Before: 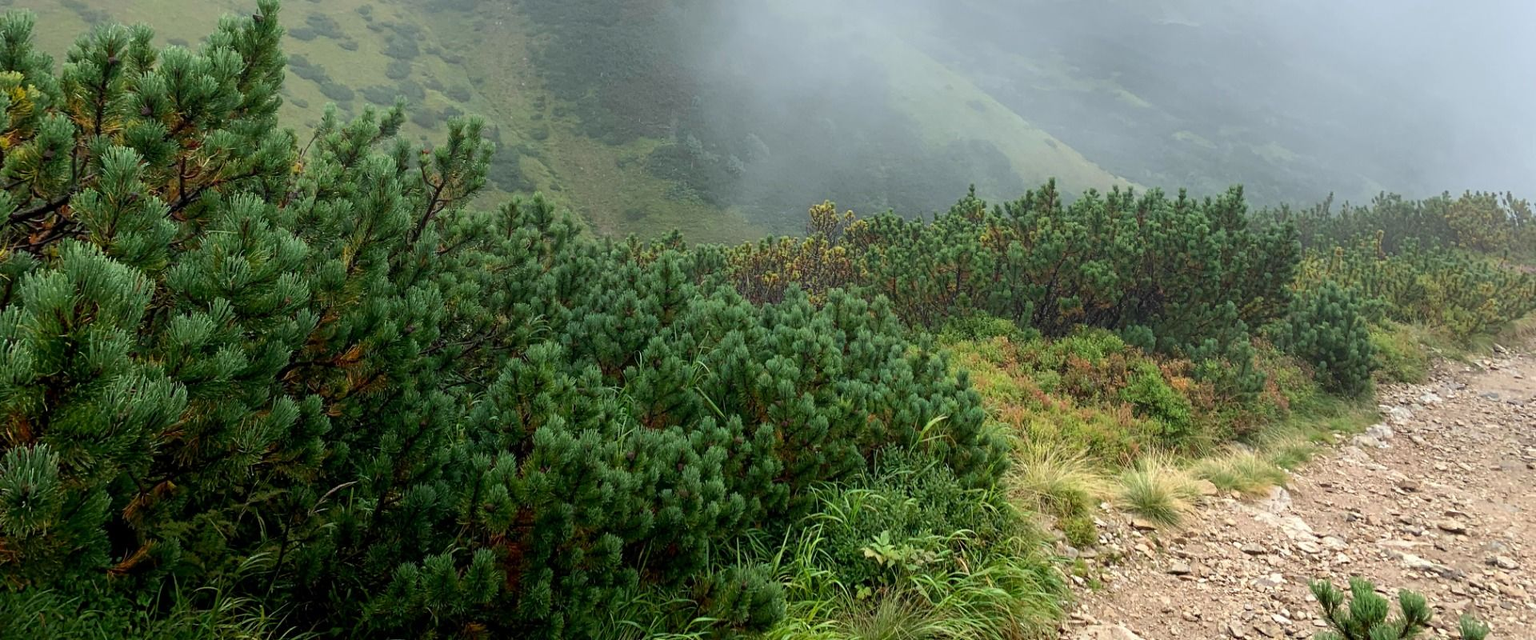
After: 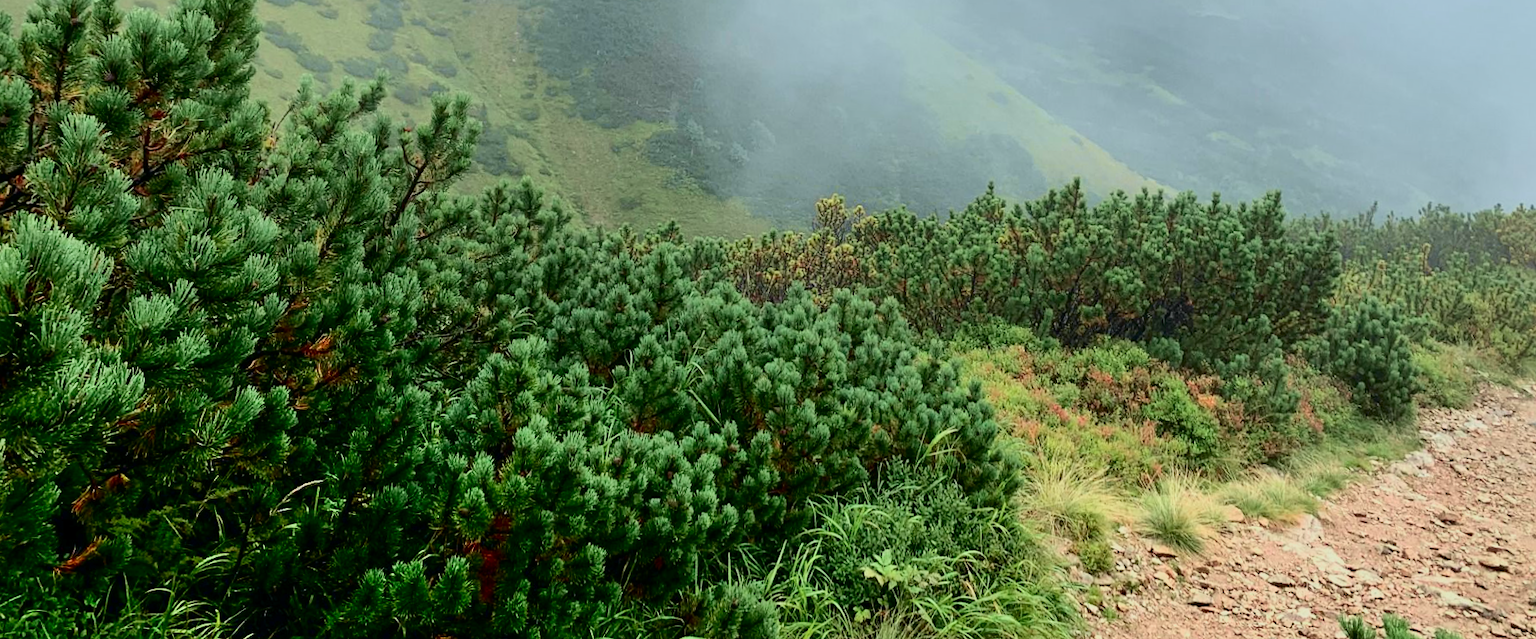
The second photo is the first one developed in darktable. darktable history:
crop and rotate: angle -1.69°
tone curve: curves: ch0 [(0, 0) (0.128, 0.068) (0.292, 0.274) (0.453, 0.507) (0.653, 0.717) (0.785, 0.817) (0.995, 0.917)]; ch1 [(0, 0) (0.384, 0.365) (0.463, 0.447) (0.486, 0.474) (0.503, 0.497) (0.52, 0.525) (0.559, 0.591) (0.583, 0.623) (0.672, 0.699) (0.766, 0.773) (1, 1)]; ch2 [(0, 0) (0.374, 0.344) (0.446, 0.443) (0.501, 0.5) (0.527, 0.549) (0.565, 0.582) (0.624, 0.632) (1, 1)], color space Lab, independent channels, preserve colors none
shadows and highlights: shadows color adjustment 97.66%, soften with gaussian
